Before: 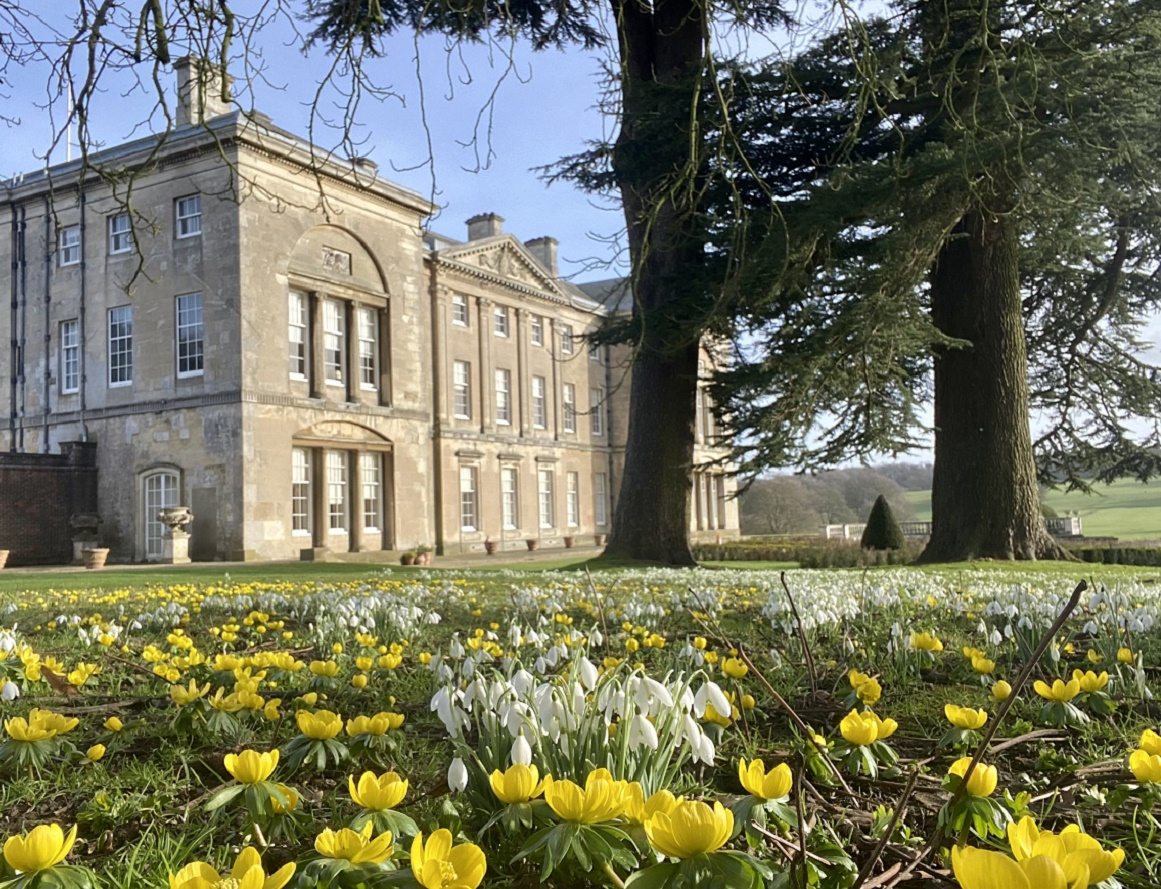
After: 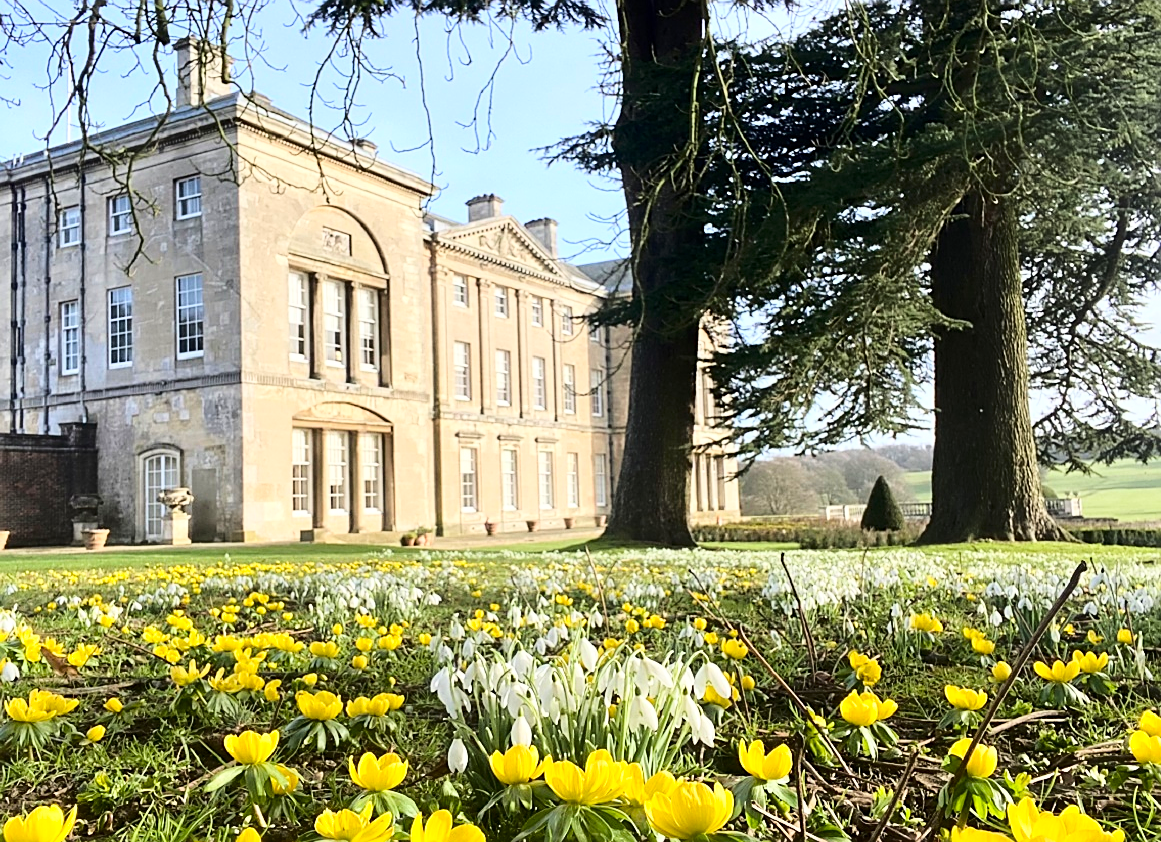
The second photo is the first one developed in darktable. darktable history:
base curve: curves: ch0 [(0, 0) (0.028, 0.03) (0.121, 0.232) (0.46, 0.748) (0.859, 0.968) (1, 1)]
crop and rotate: top 2.22%, bottom 3.016%
shadows and highlights: shadows -29.68, highlights 30.07
sharpen: on, module defaults
